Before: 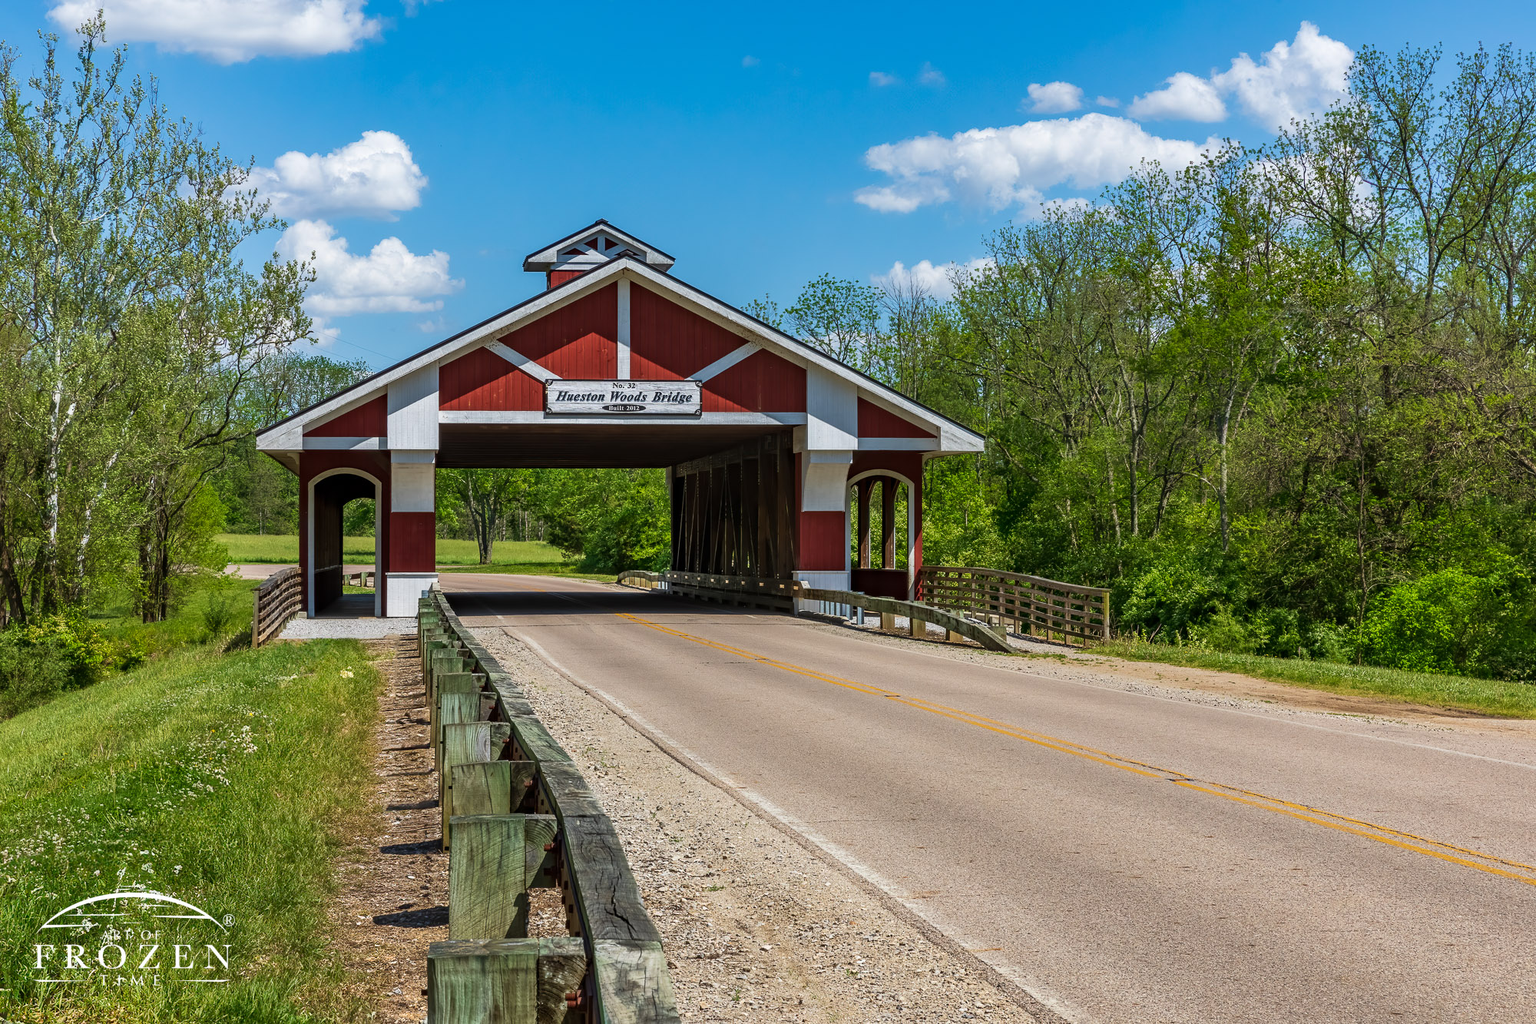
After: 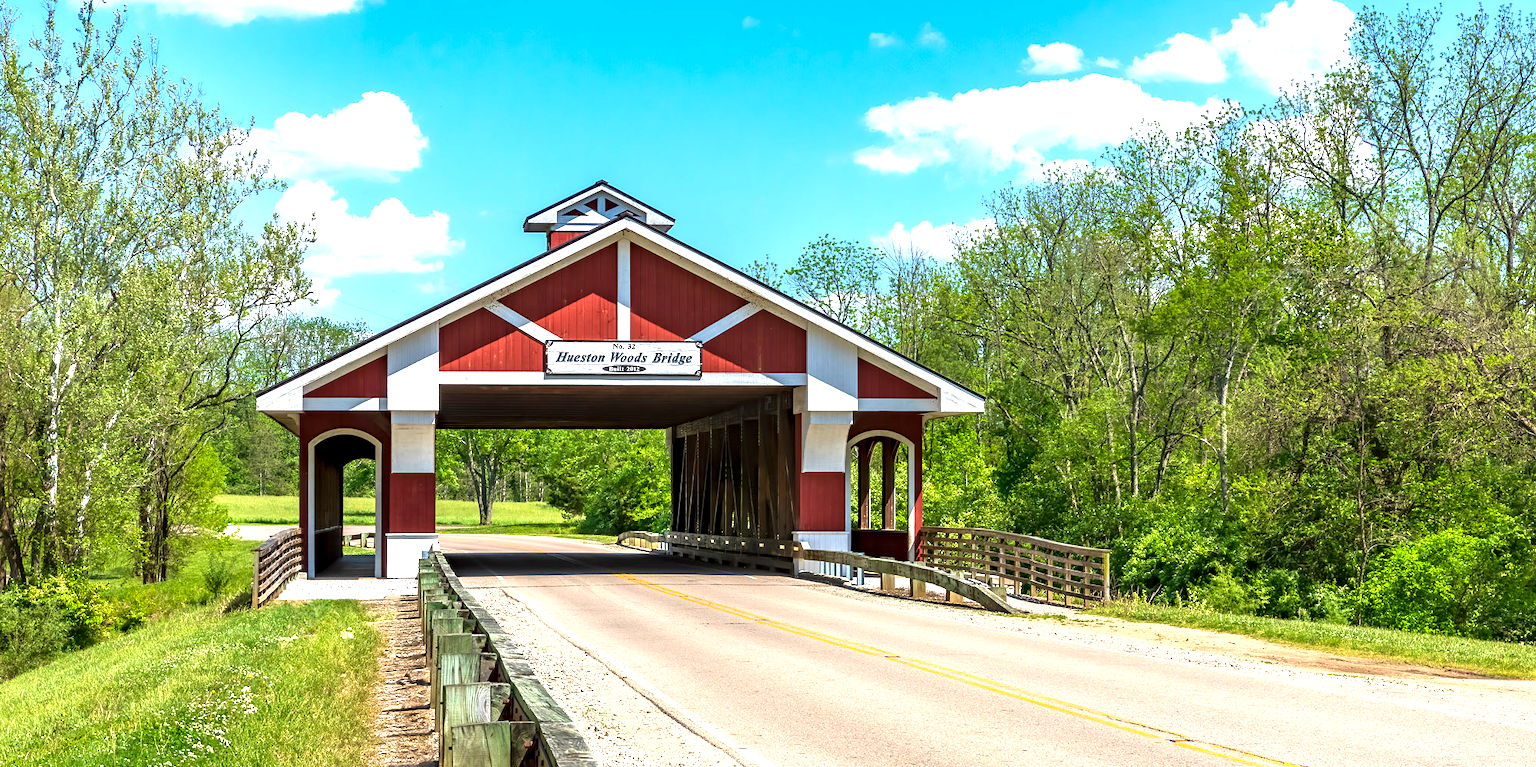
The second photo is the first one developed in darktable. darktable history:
crop: top 3.857%, bottom 21.132%
exposure: black level correction 0.001, exposure 1.3 EV, compensate highlight preservation false
